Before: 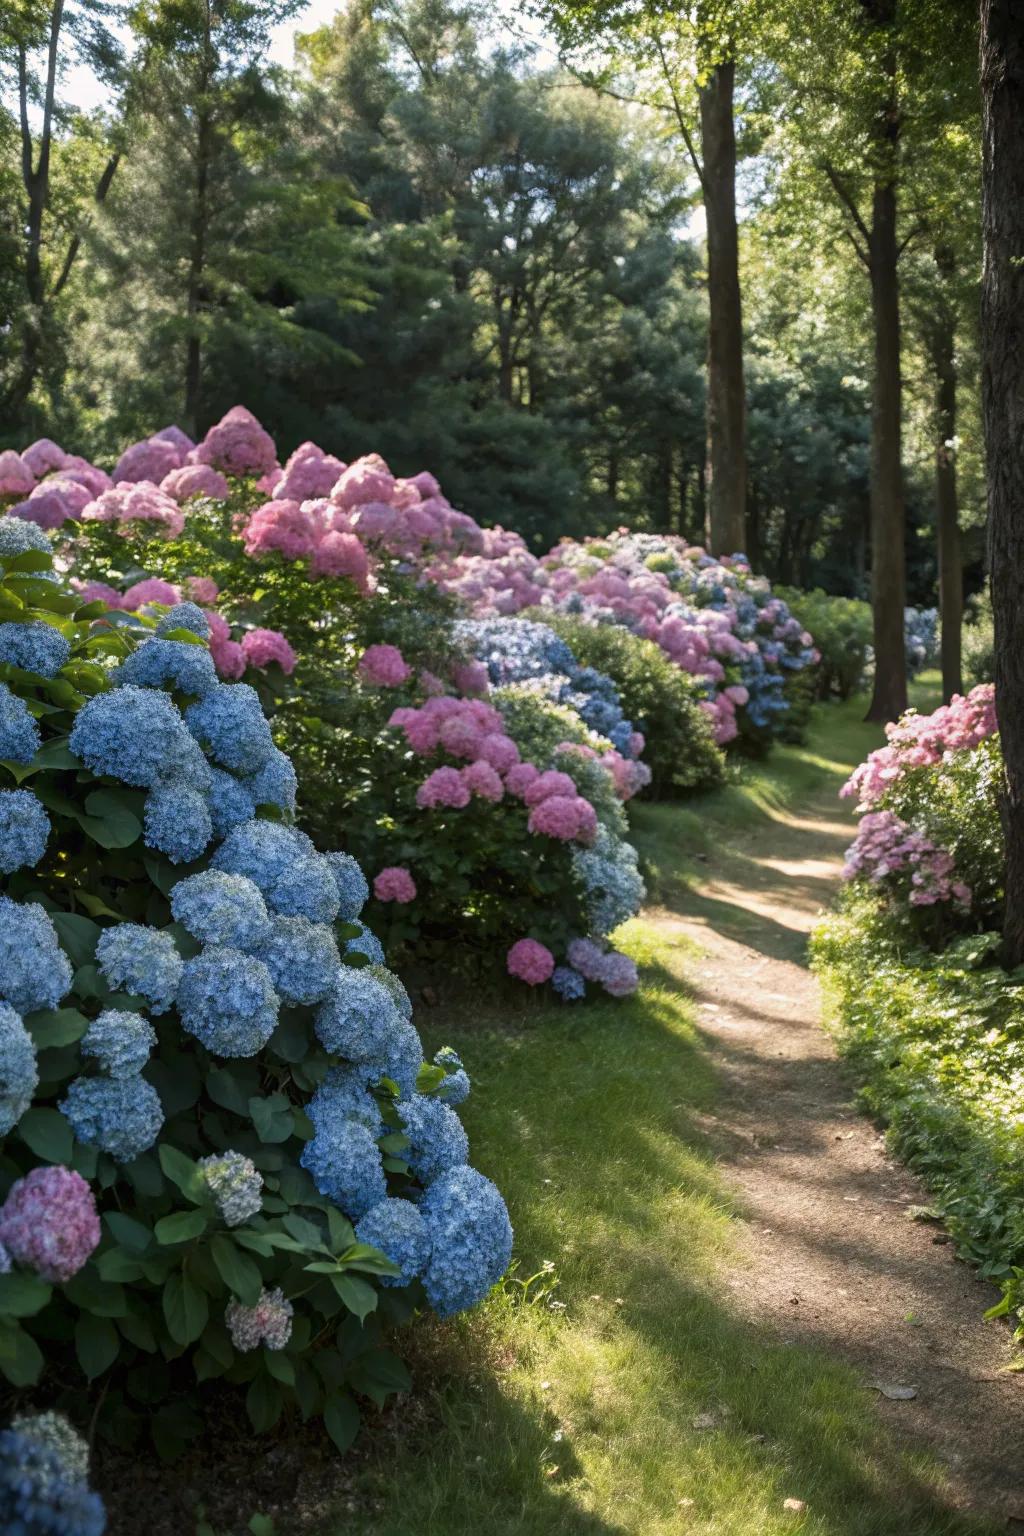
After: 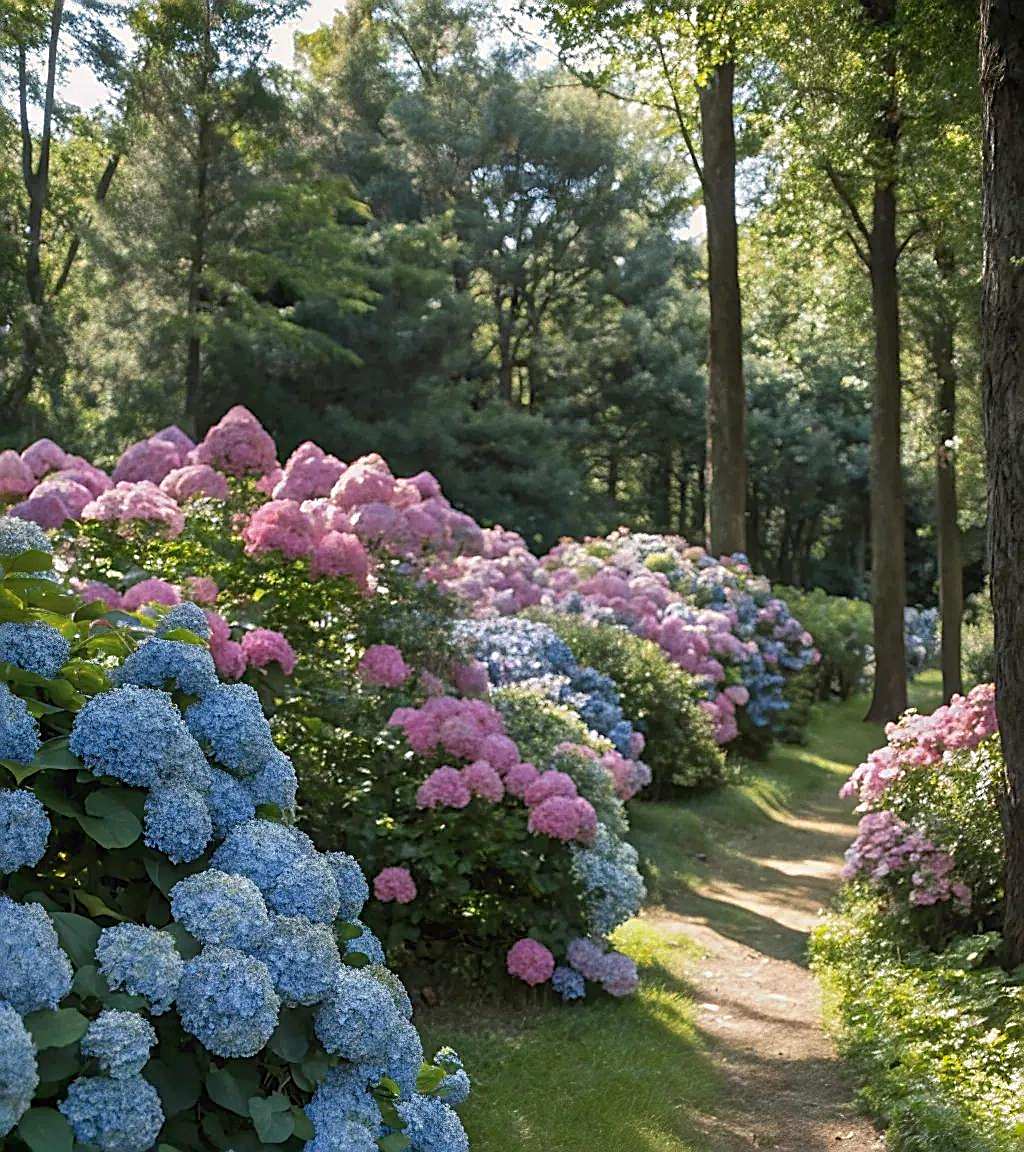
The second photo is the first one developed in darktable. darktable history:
shadows and highlights: on, module defaults
sharpen: amount 0.901
crop: bottom 24.988%
